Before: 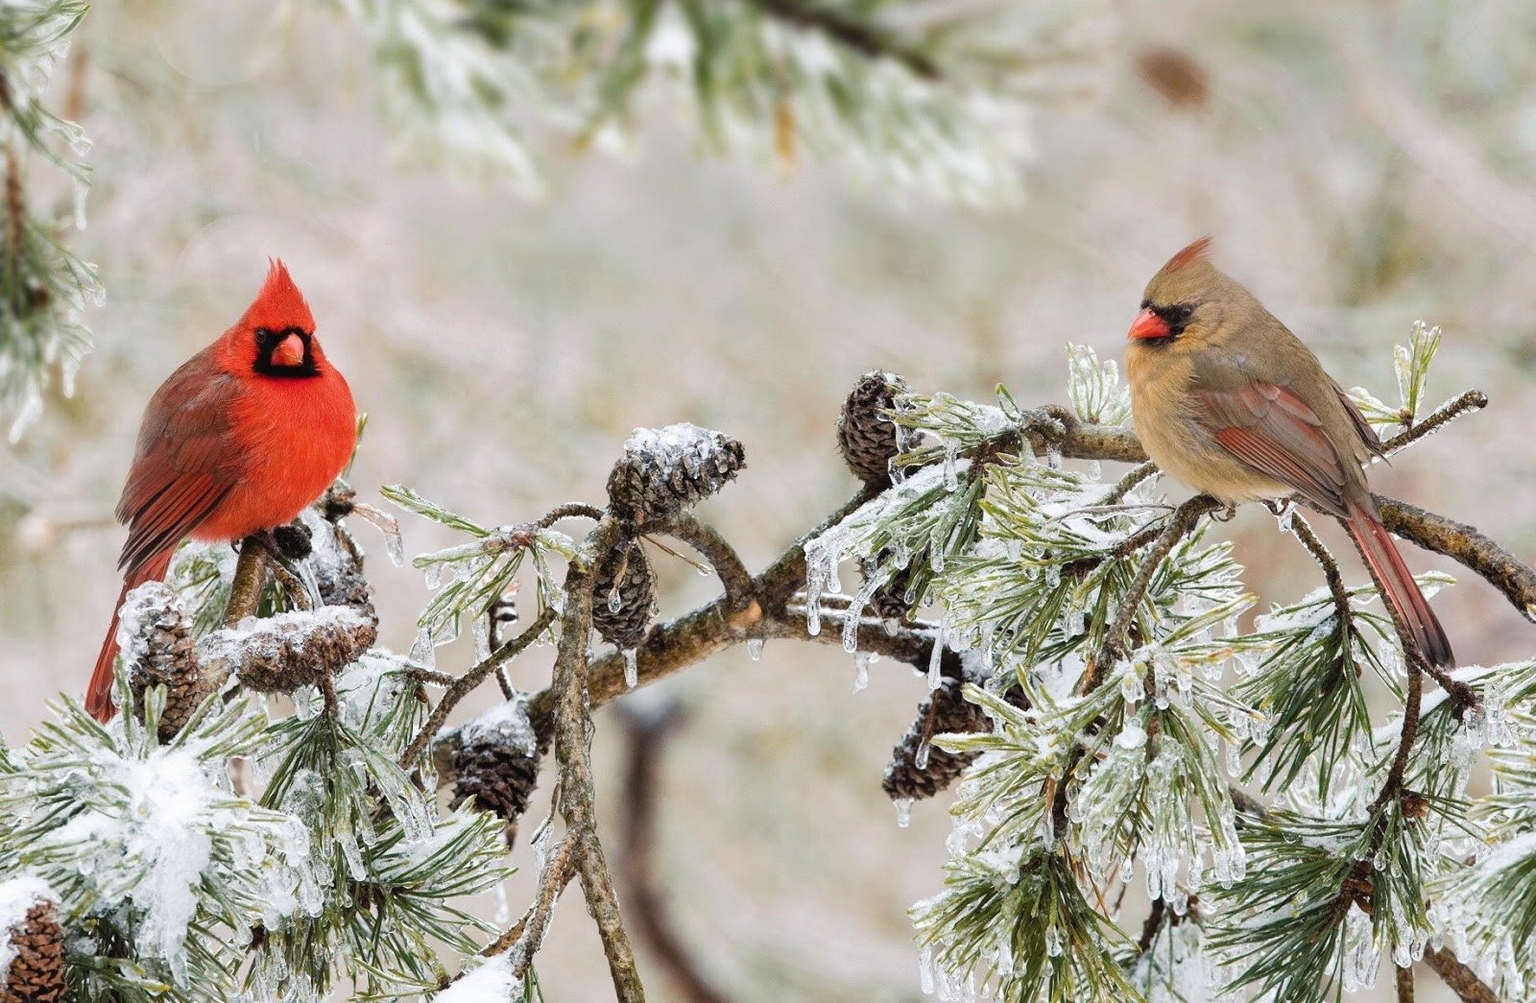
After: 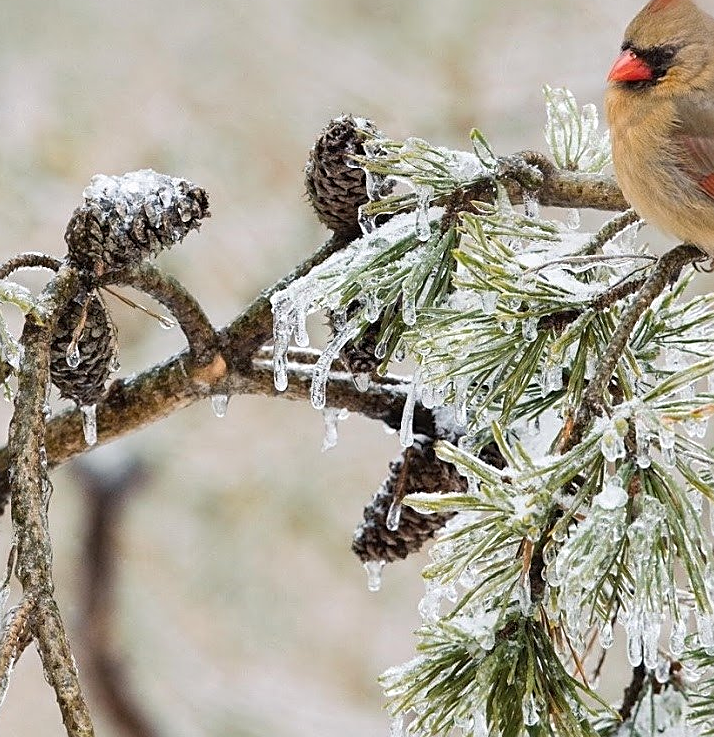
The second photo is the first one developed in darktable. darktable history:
crop: left 35.478%, top 25.996%, right 19.852%, bottom 3.446%
sharpen: on, module defaults
